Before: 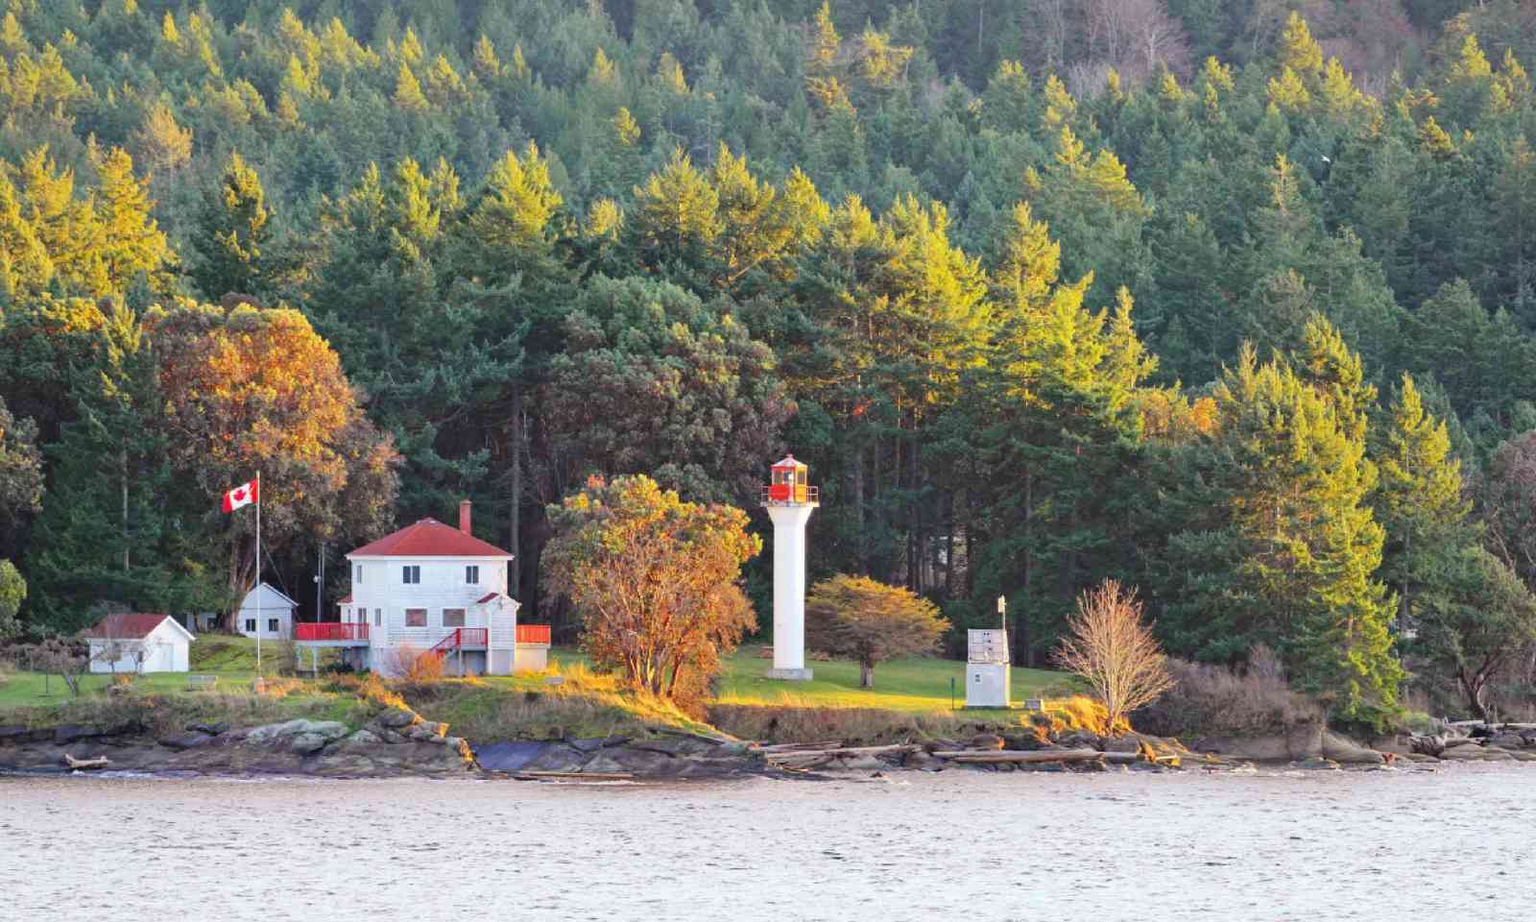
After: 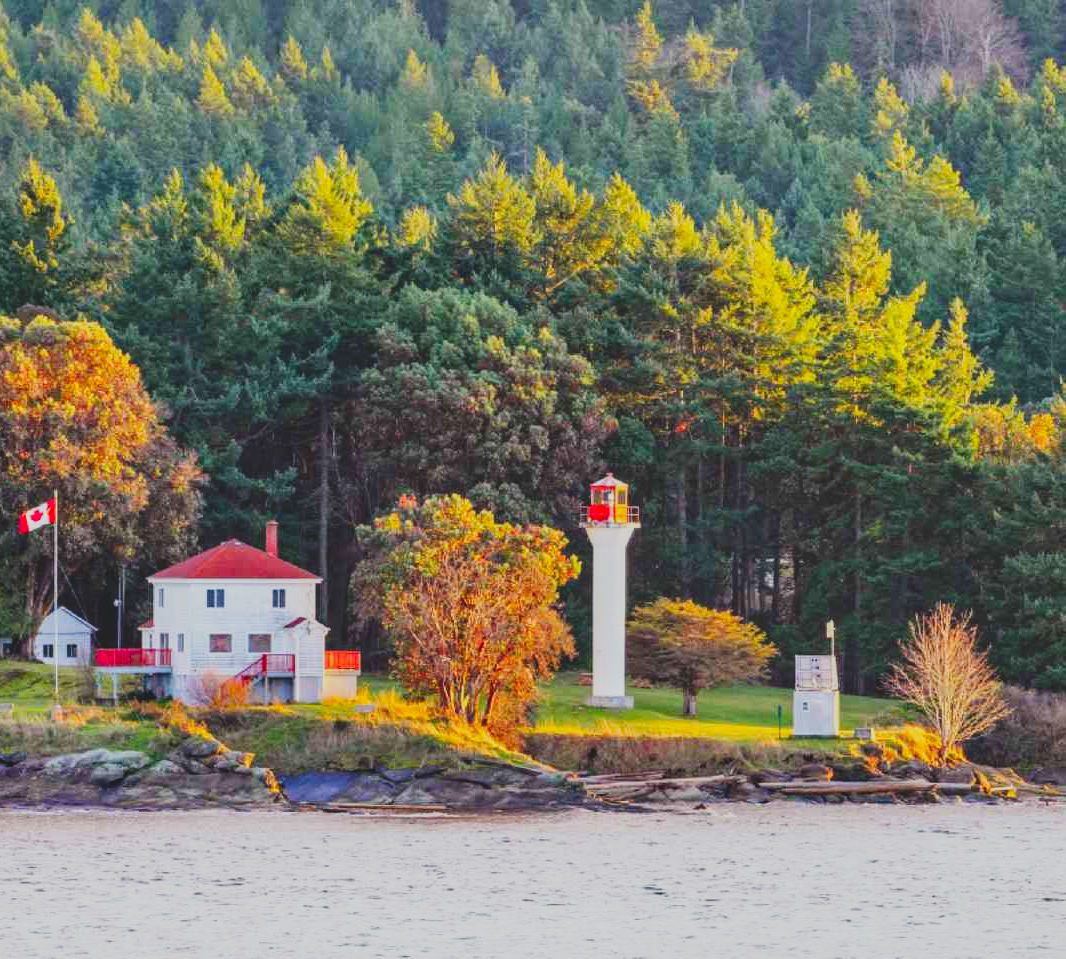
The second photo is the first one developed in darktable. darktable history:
exposure: black level correction 0.01, exposure 0.01 EV, compensate highlight preservation false
local contrast: on, module defaults
crop and rotate: left 13.425%, right 19.939%
tone curve: curves: ch0 [(0, 0.148) (0.191, 0.225) (0.712, 0.695) (0.864, 0.797) (1, 0.839)], preserve colors none
color correction: highlights b* -0.029, saturation 1.34
